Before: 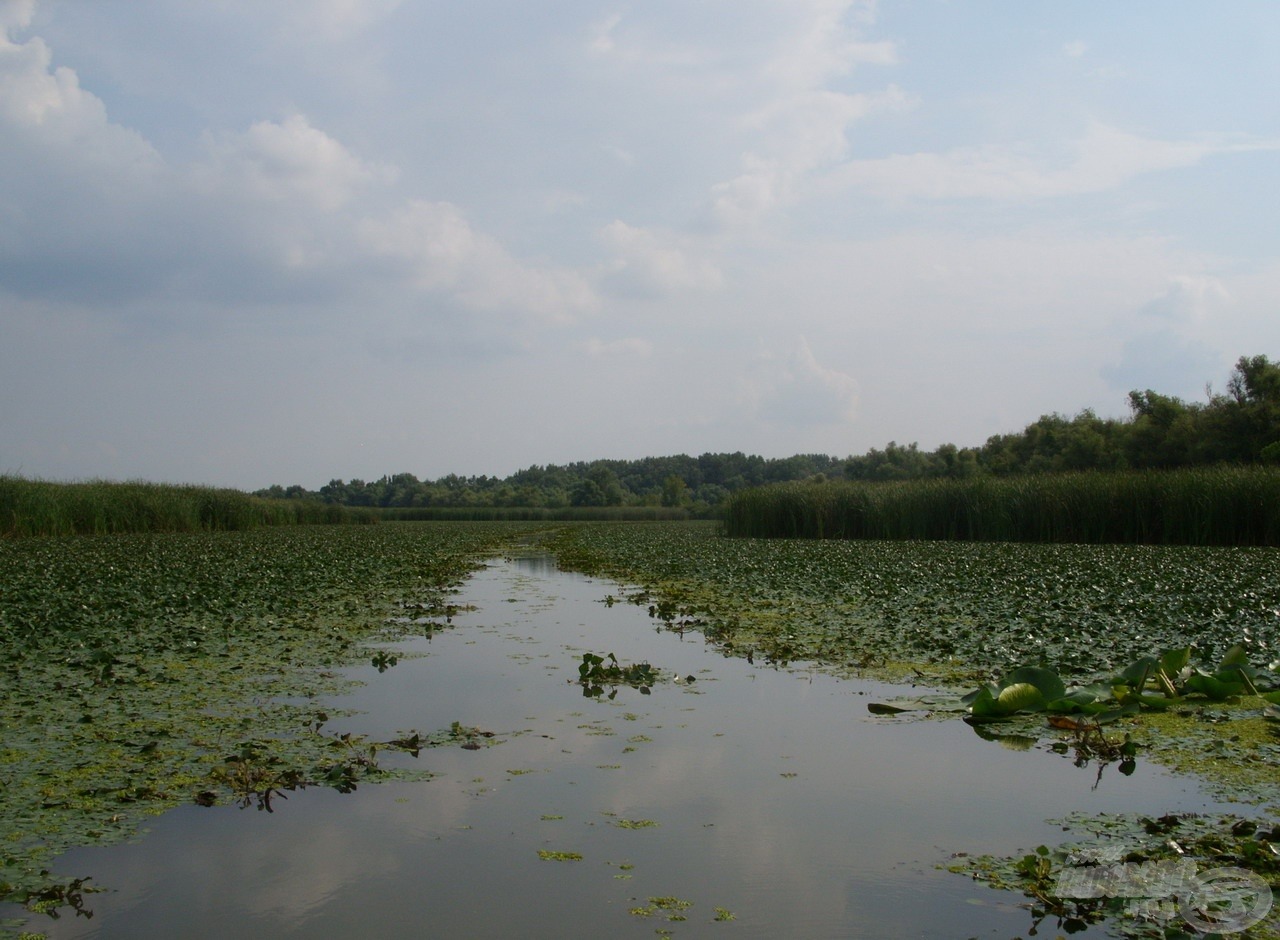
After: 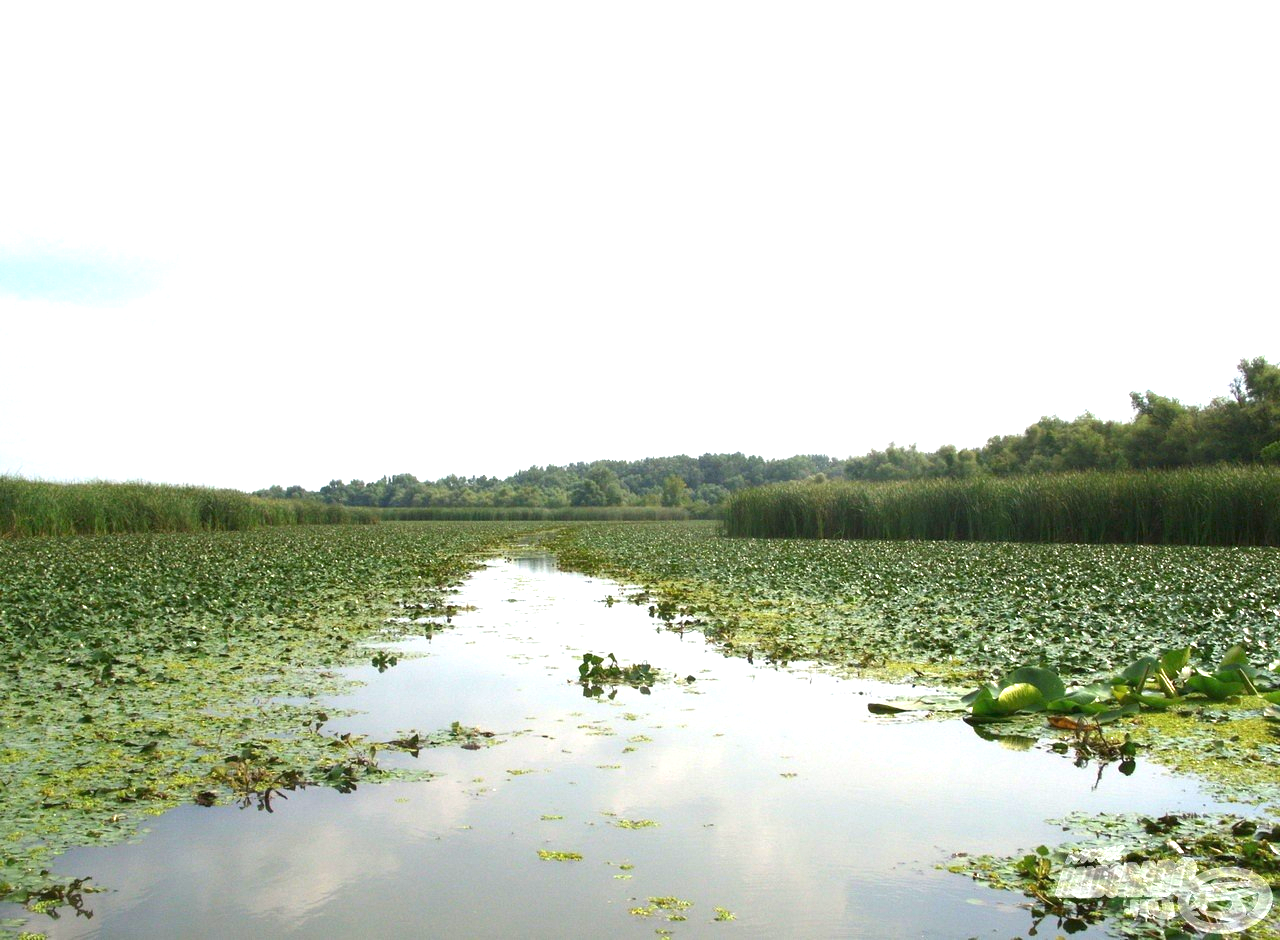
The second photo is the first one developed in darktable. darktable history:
exposure: black level correction 0, exposure 2.124 EV, compensate highlight preservation false
